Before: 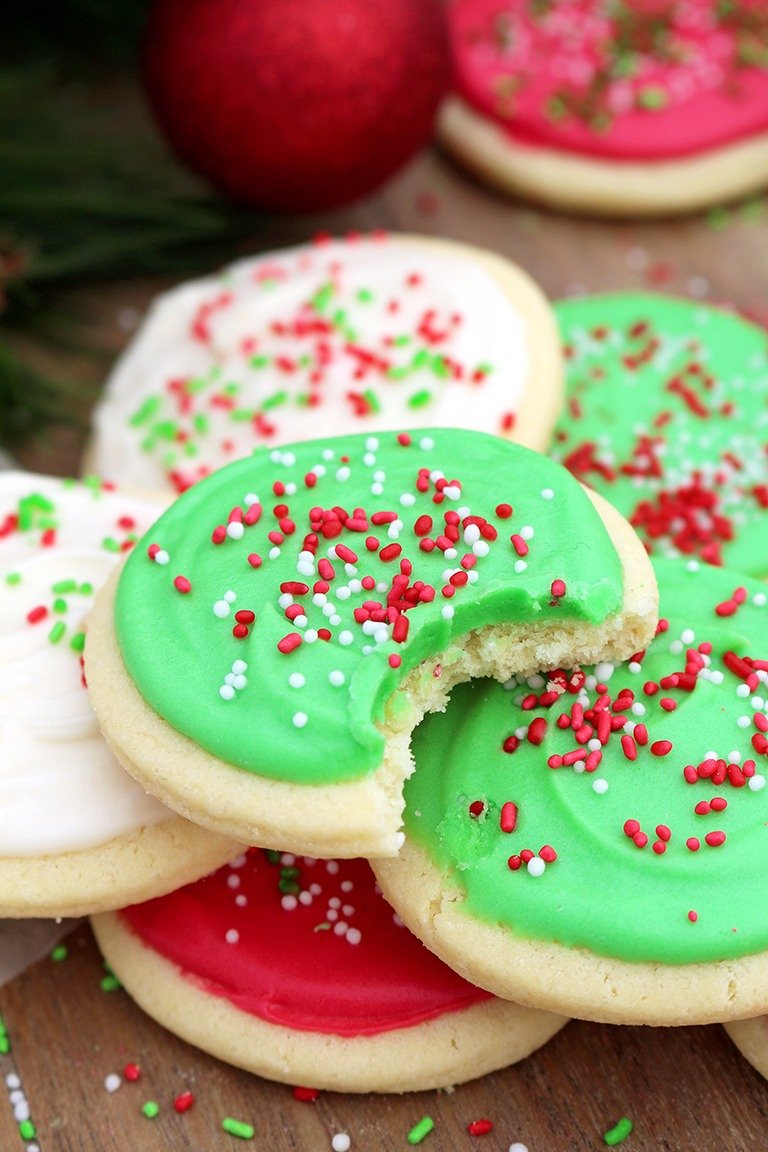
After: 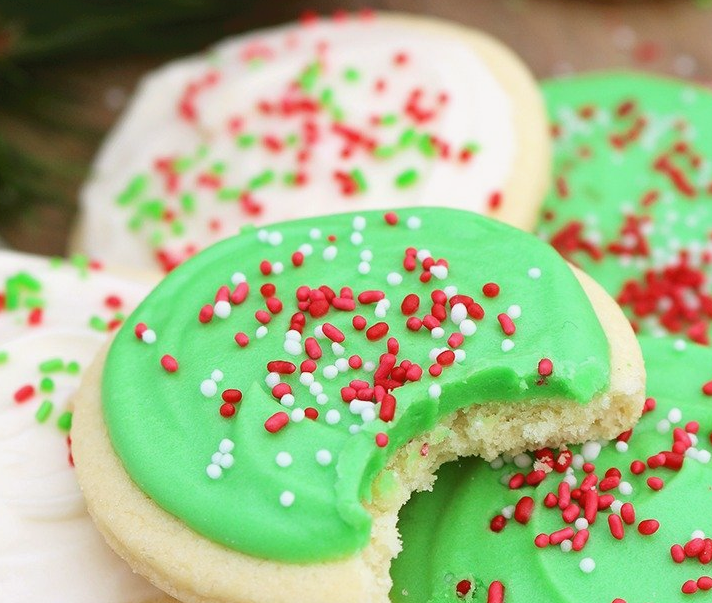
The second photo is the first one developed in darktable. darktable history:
shadows and highlights: shadows 62.66, white point adjustment 0.37, highlights -34.44, compress 83.82%
white balance: red 1.009, blue 1.027
crop: left 1.744%, top 19.225%, right 5.069%, bottom 28.357%
color balance: mode lift, gamma, gain (sRGB), lift [1.04, 1, 1, 0.97], gamma [1.01, 1, 1, 0.97], gain [0.96, 1, 1, 0.97]
